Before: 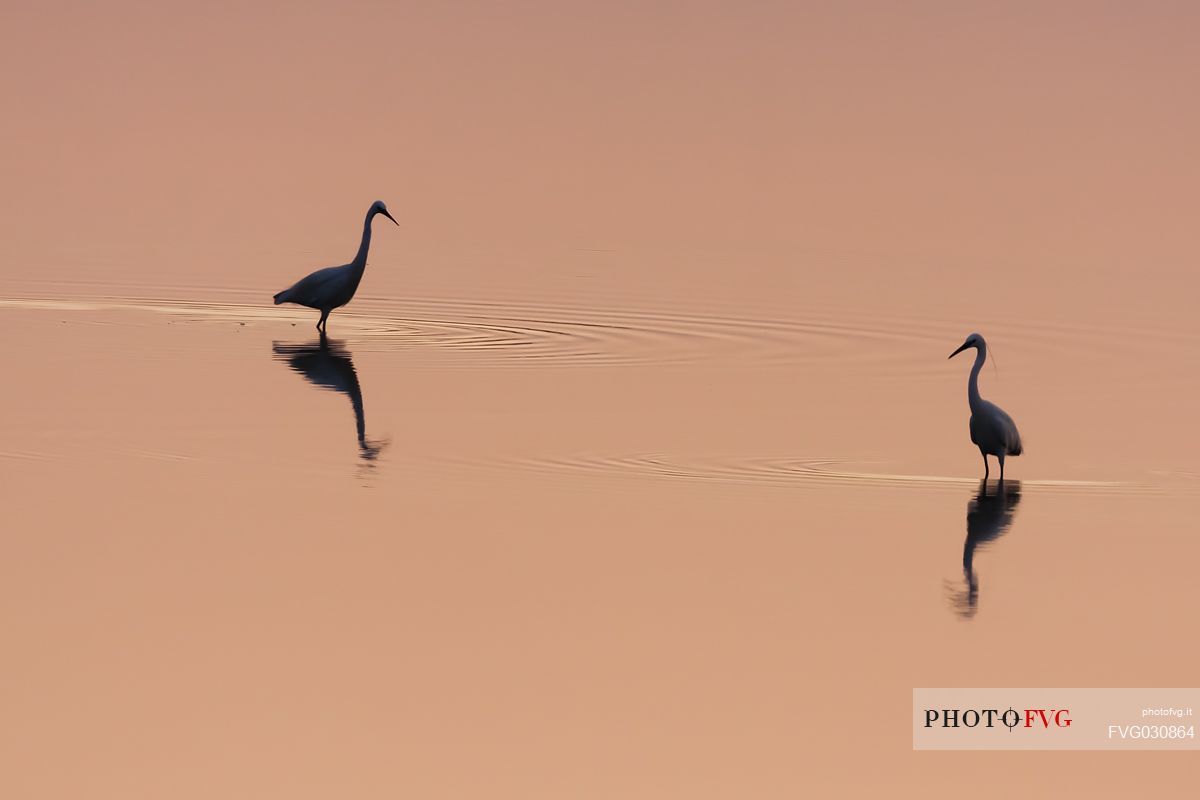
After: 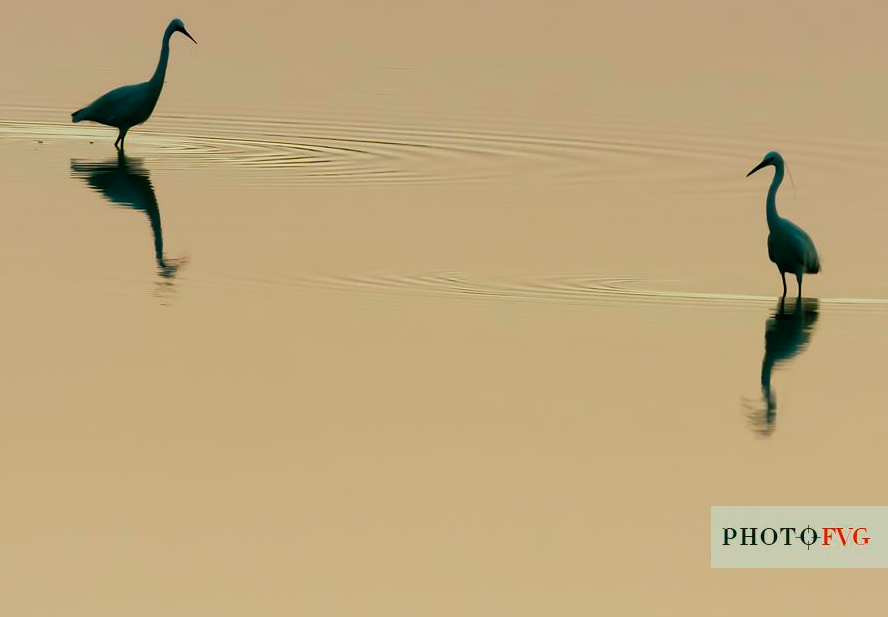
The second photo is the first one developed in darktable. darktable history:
crop: left 16.871%, top 22.857%, right 9.116%
color balance rgb: shadows lift › chroma 11.71%, shadows lift › hue 133.46°, power › chroma 2.15%, power › hue 166.83°, highlights gain › chroma 4%, highlights gain › hue 200.2°, perceptual saturation grading › global saturation 18.05%
